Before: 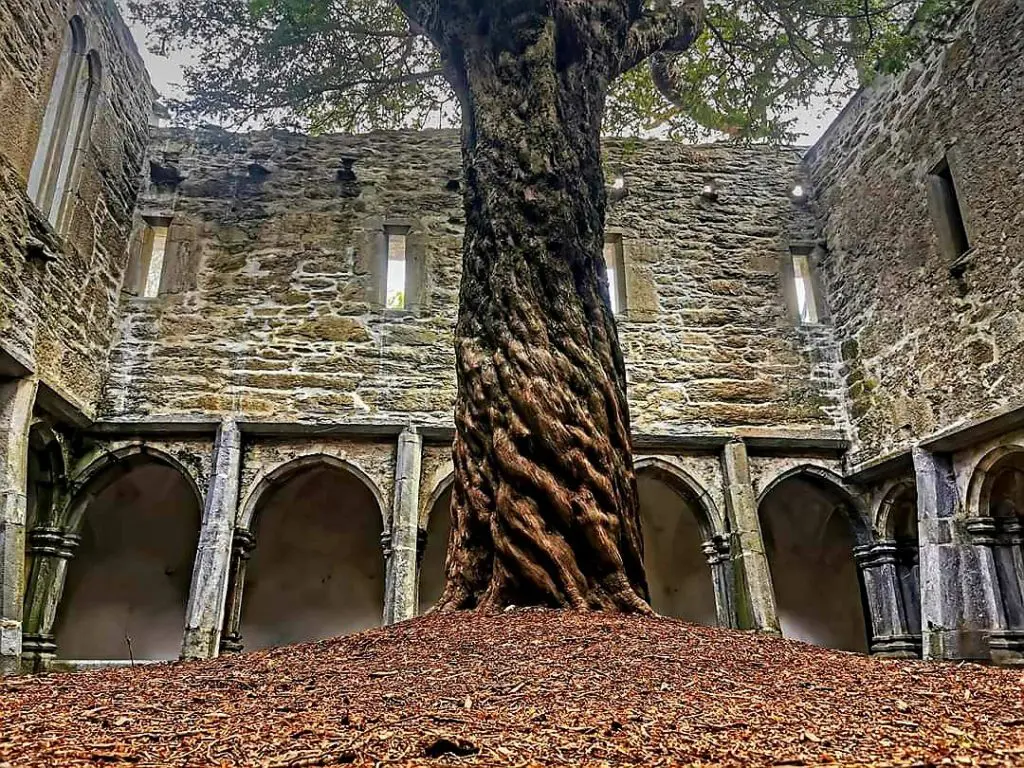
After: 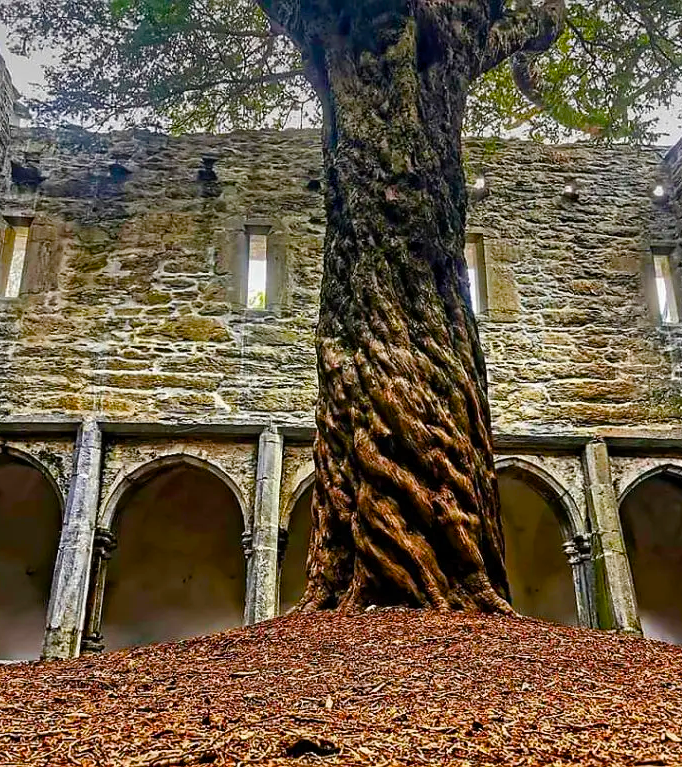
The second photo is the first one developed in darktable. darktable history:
color balance rgb: linear chroma grading › global chroma 9.705%, perceptual saturation grading › global saturation 20%, perceptual saturation grading › highlights -25.525%, perceptual saturation grading › shadows 49.895%, global vibrance 14.832%
crop and rotate: left 13.647%, right 19.738%
